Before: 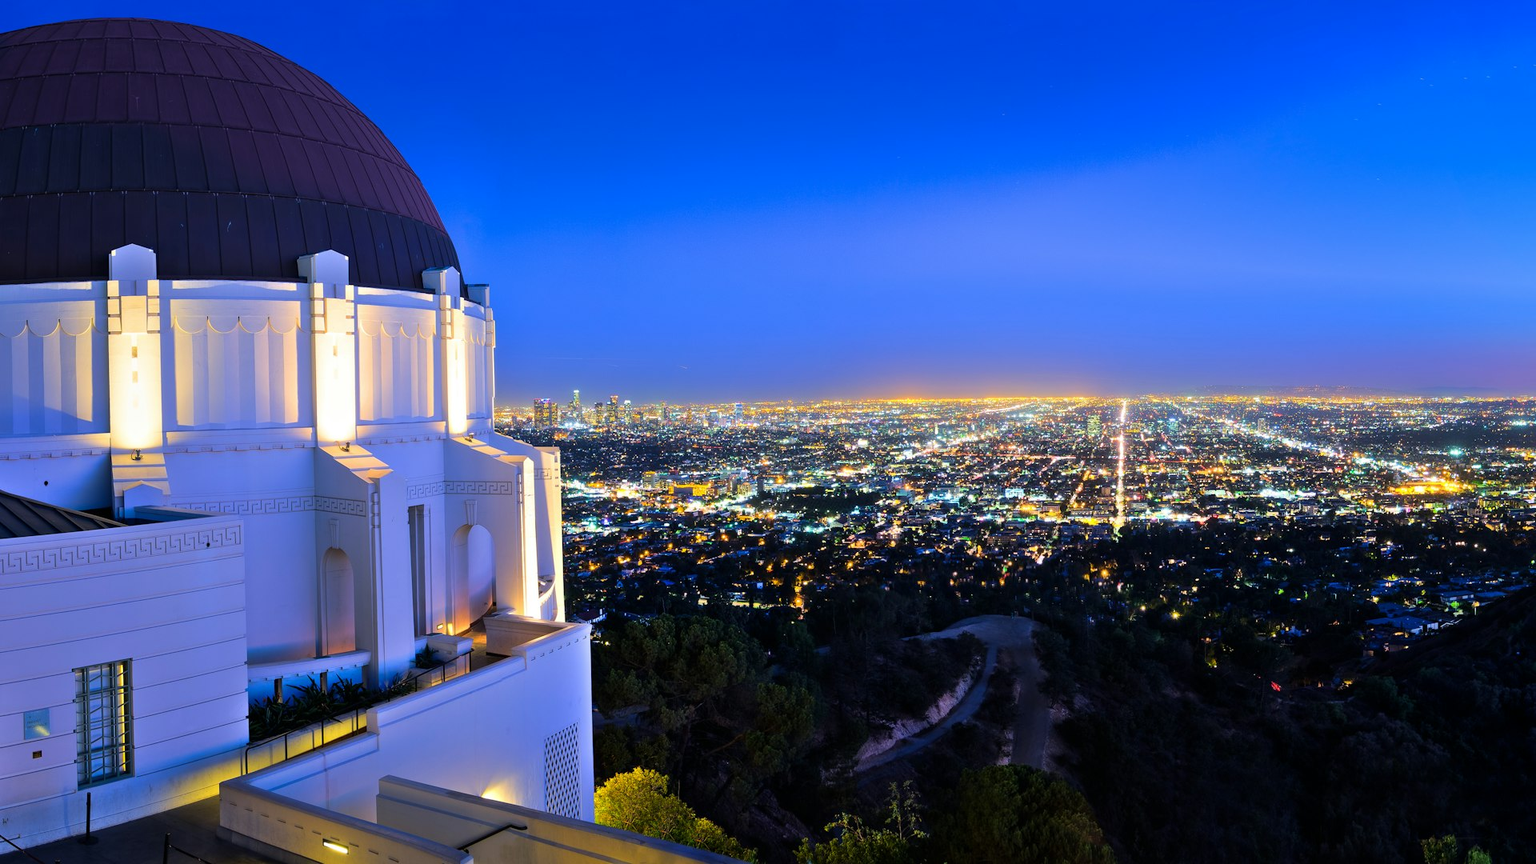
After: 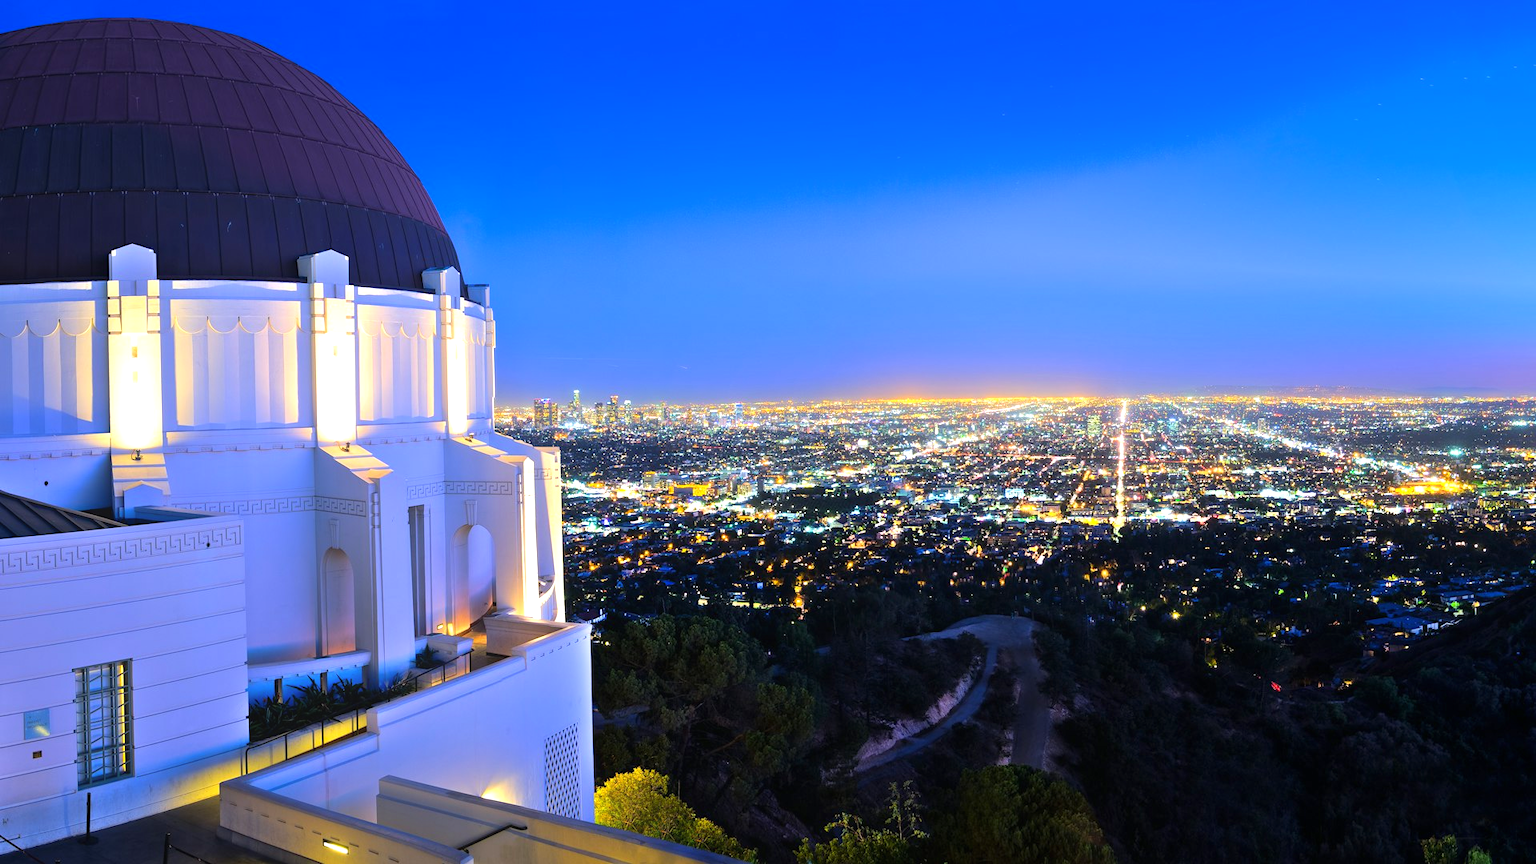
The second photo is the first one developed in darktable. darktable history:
exposure: exposure 0.6 EV, compensate exposure bias true, compensate highlight preservation false
contrast equalizer: y [[0.6 ×6], [0.55 ×6], [0 ×6], [0 ×6], [0 ×6]], mix -0.299
